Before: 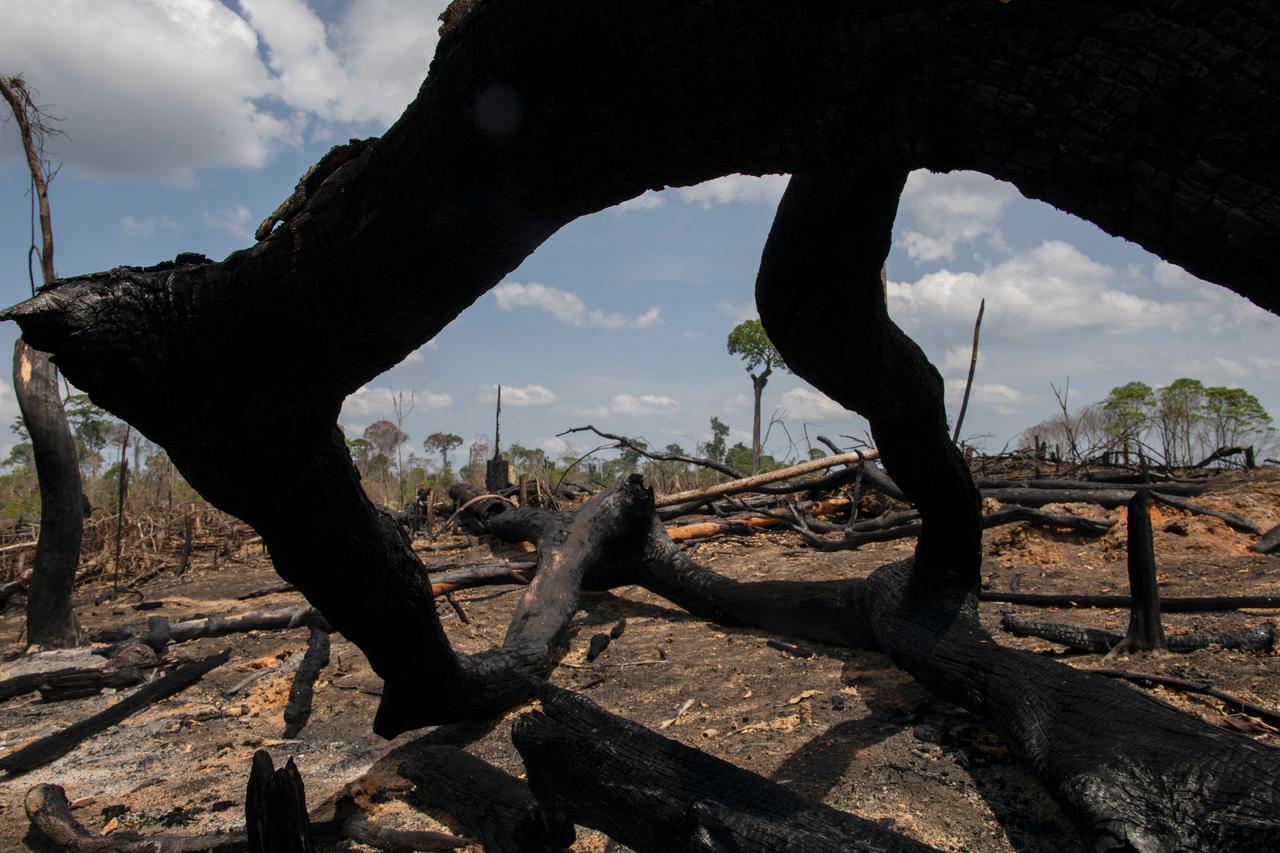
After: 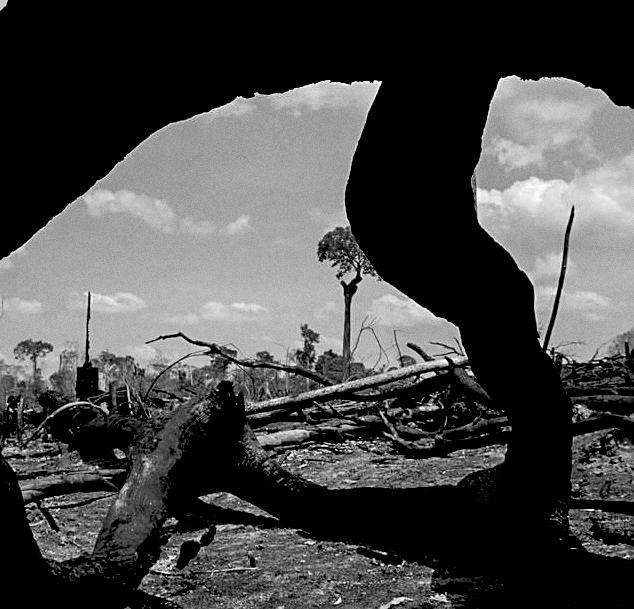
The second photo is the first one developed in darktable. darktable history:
grain: coarseness 0.09 ISO
sharpen: amount 0.478
crop: left 32.075%, top 10.976%, right 18.355%, bottom 17.596%
exposure: black level correction 0.031, exposure 0.304 EV, compensate highlight preservation false
monochrome: on, module defaults
